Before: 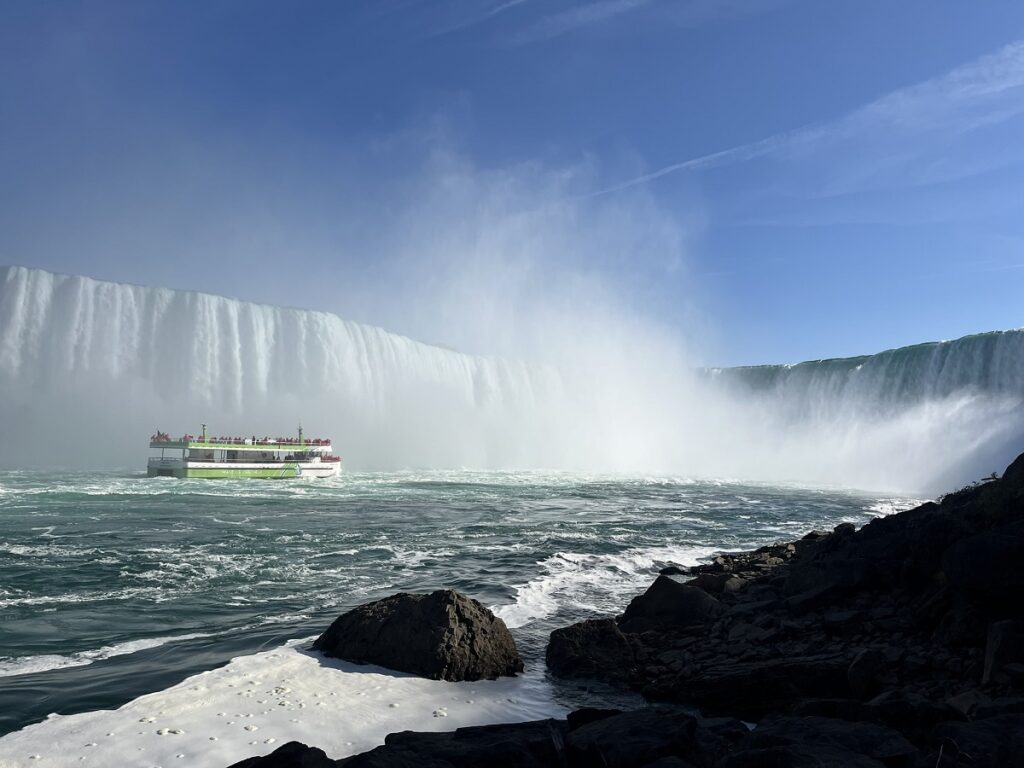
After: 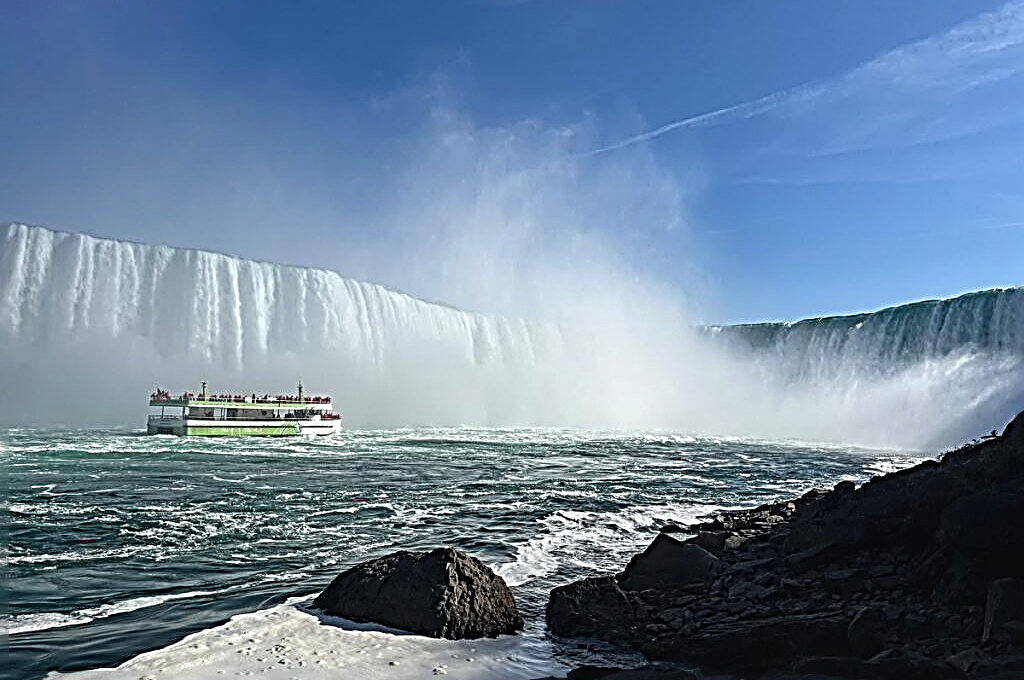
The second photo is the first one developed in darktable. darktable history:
crop and rotate: top 5.558%, bottom 5.785%
local contrast: detail 130%
sharpen: radius 3.205, amount 1.747
